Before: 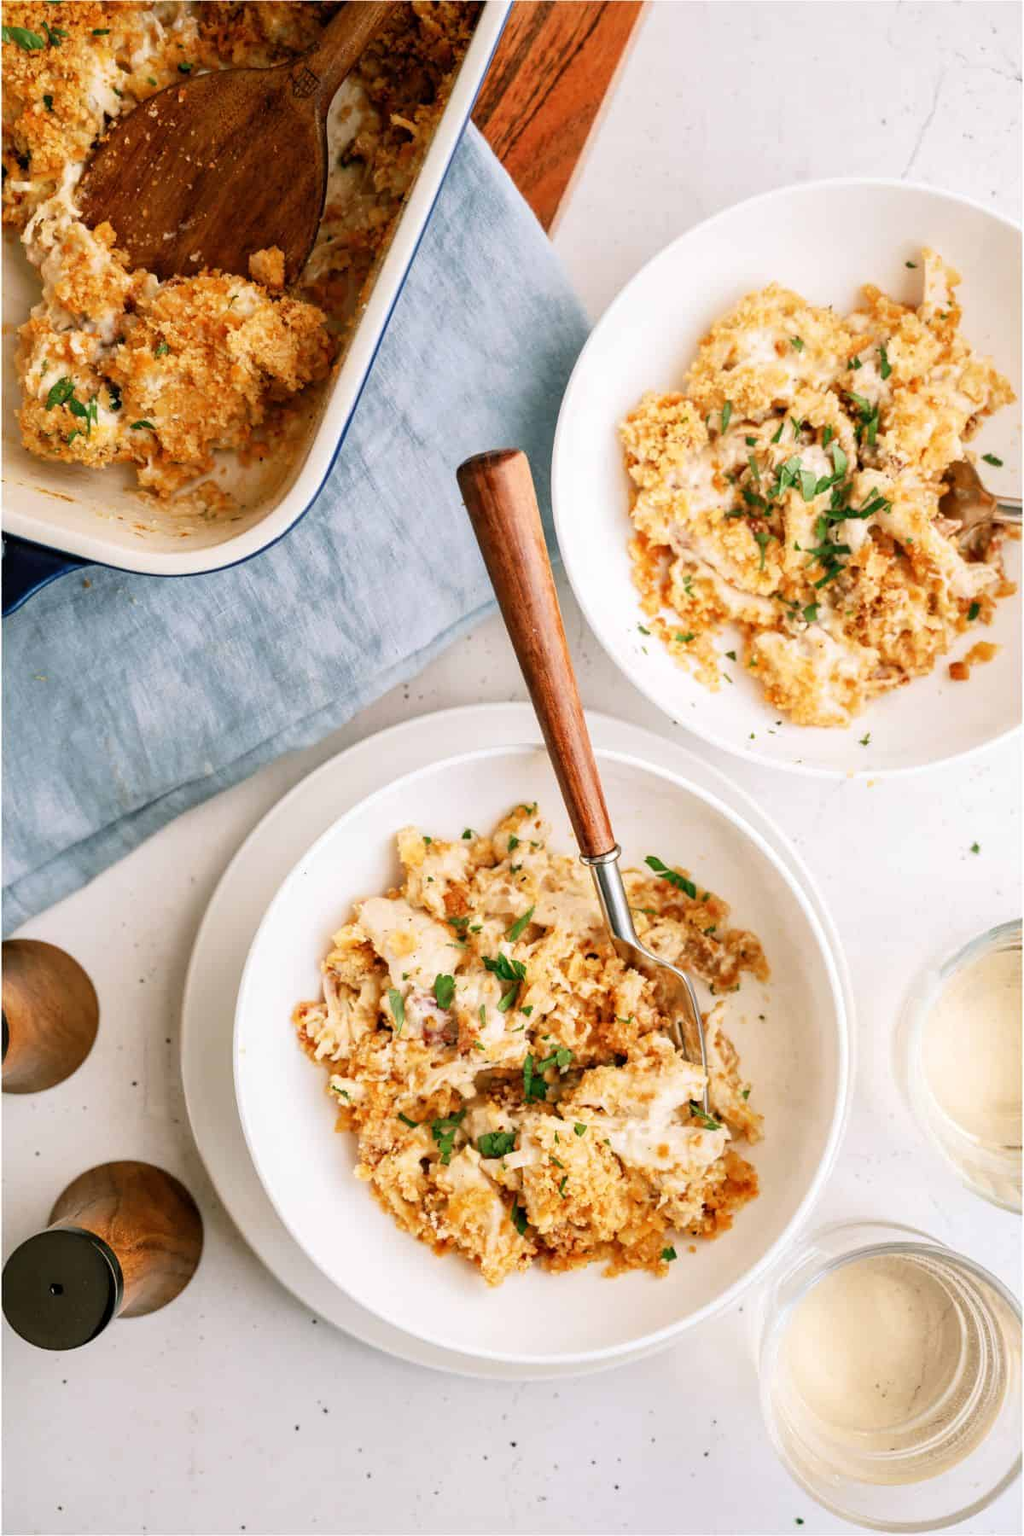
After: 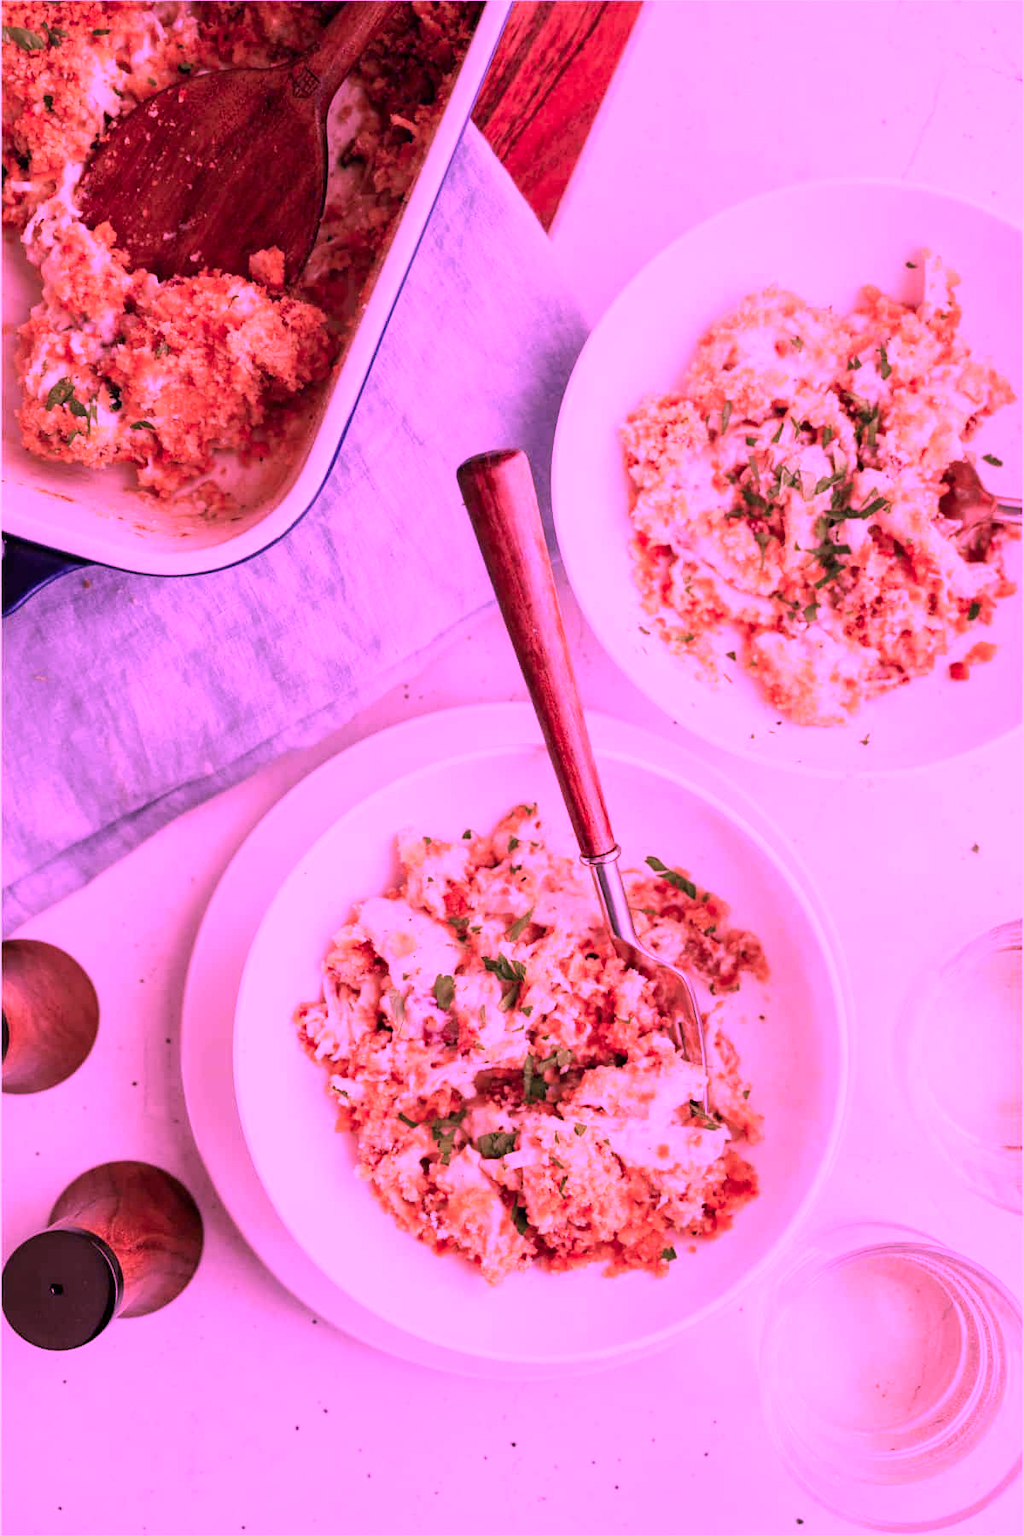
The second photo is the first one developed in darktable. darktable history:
color calibration: illuminant custom, x 0.262, y 0.519, temperature 7034.94 K
